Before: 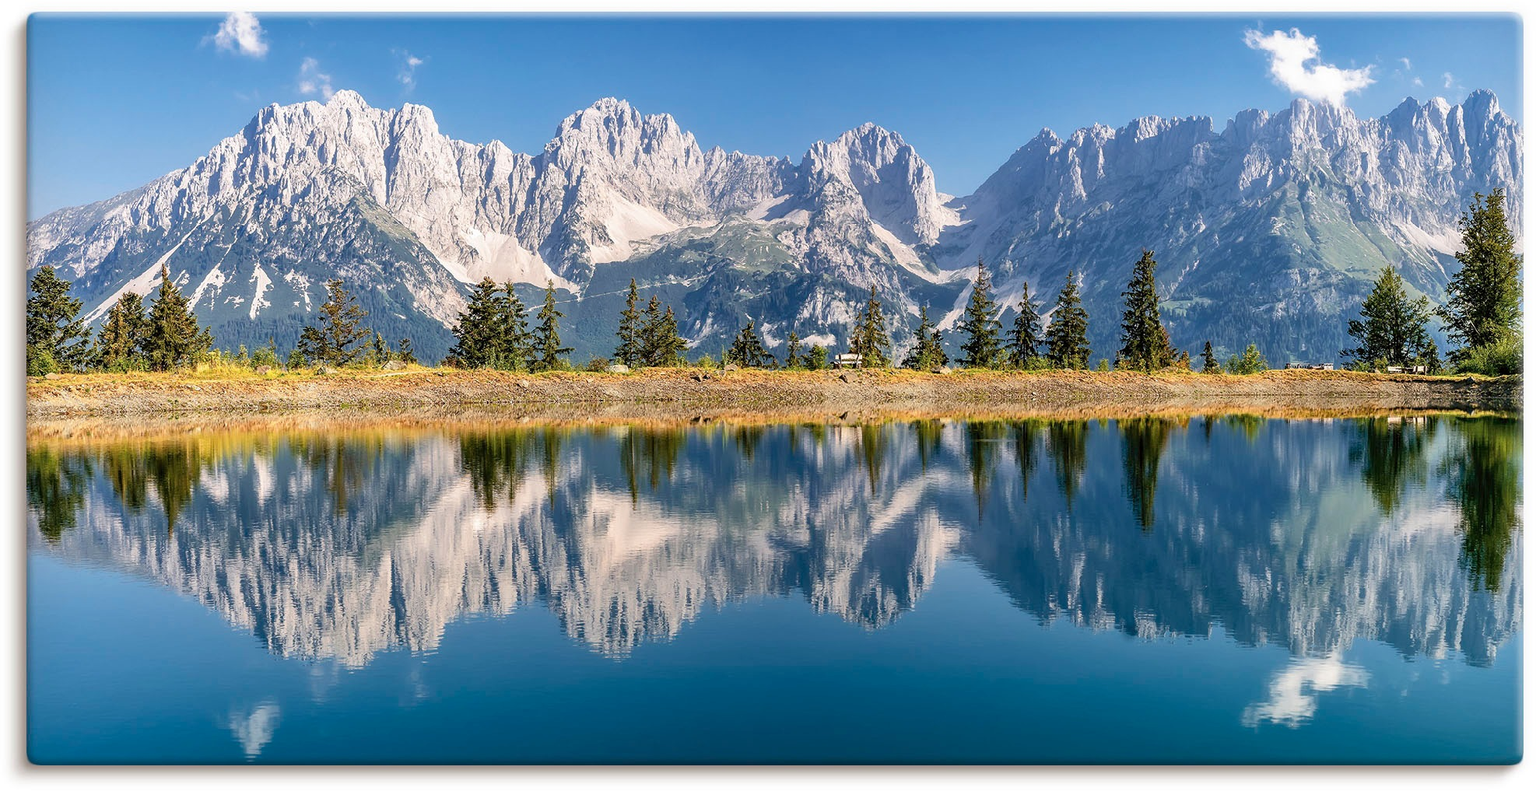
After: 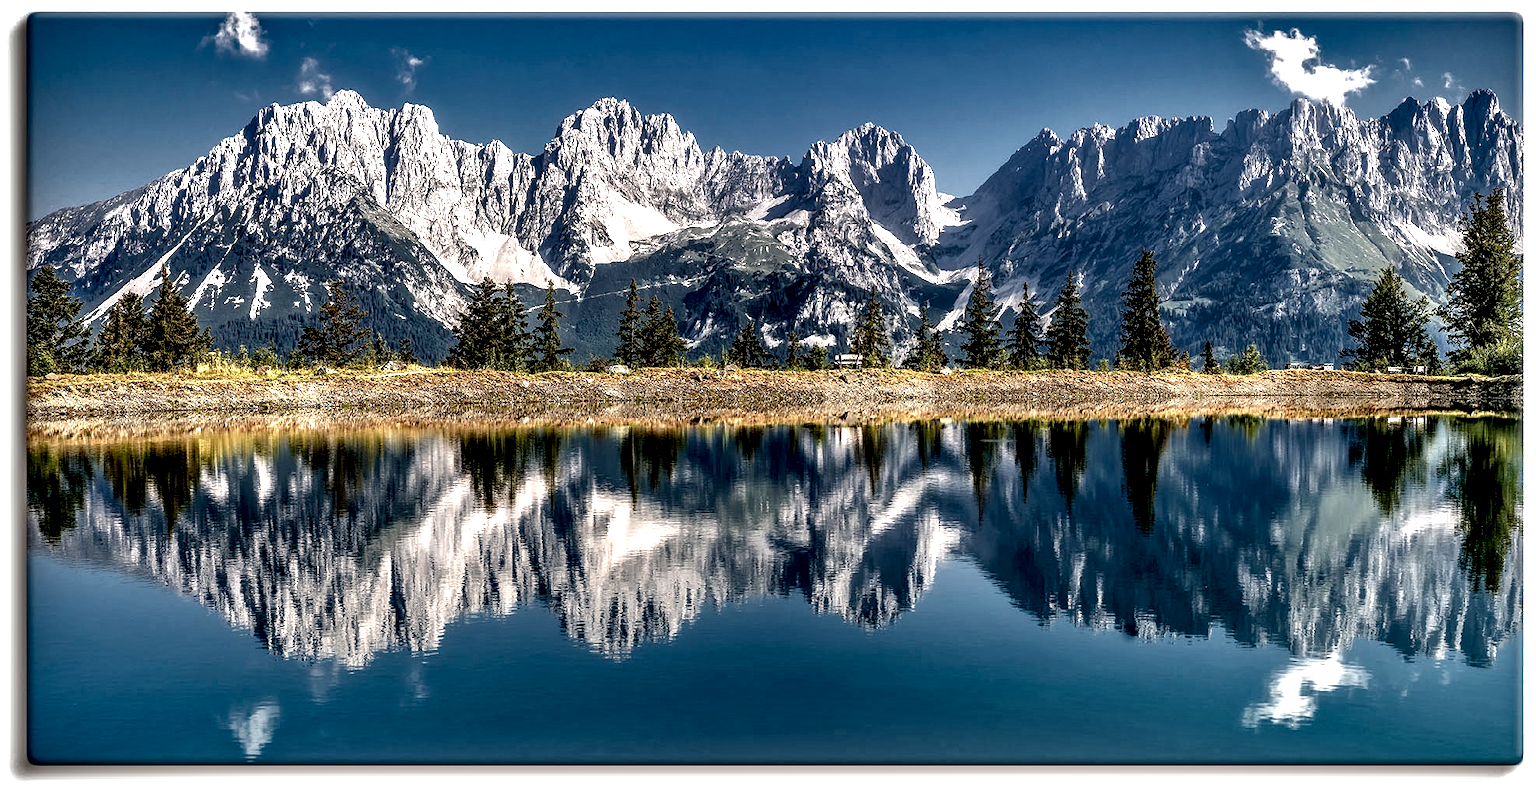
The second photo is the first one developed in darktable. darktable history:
base curve: curves: ch0 [(0, 0) (0.826, 0.587) (1, 1)]
local contrast: highlights 115%, shadows 42%, detail 293%
